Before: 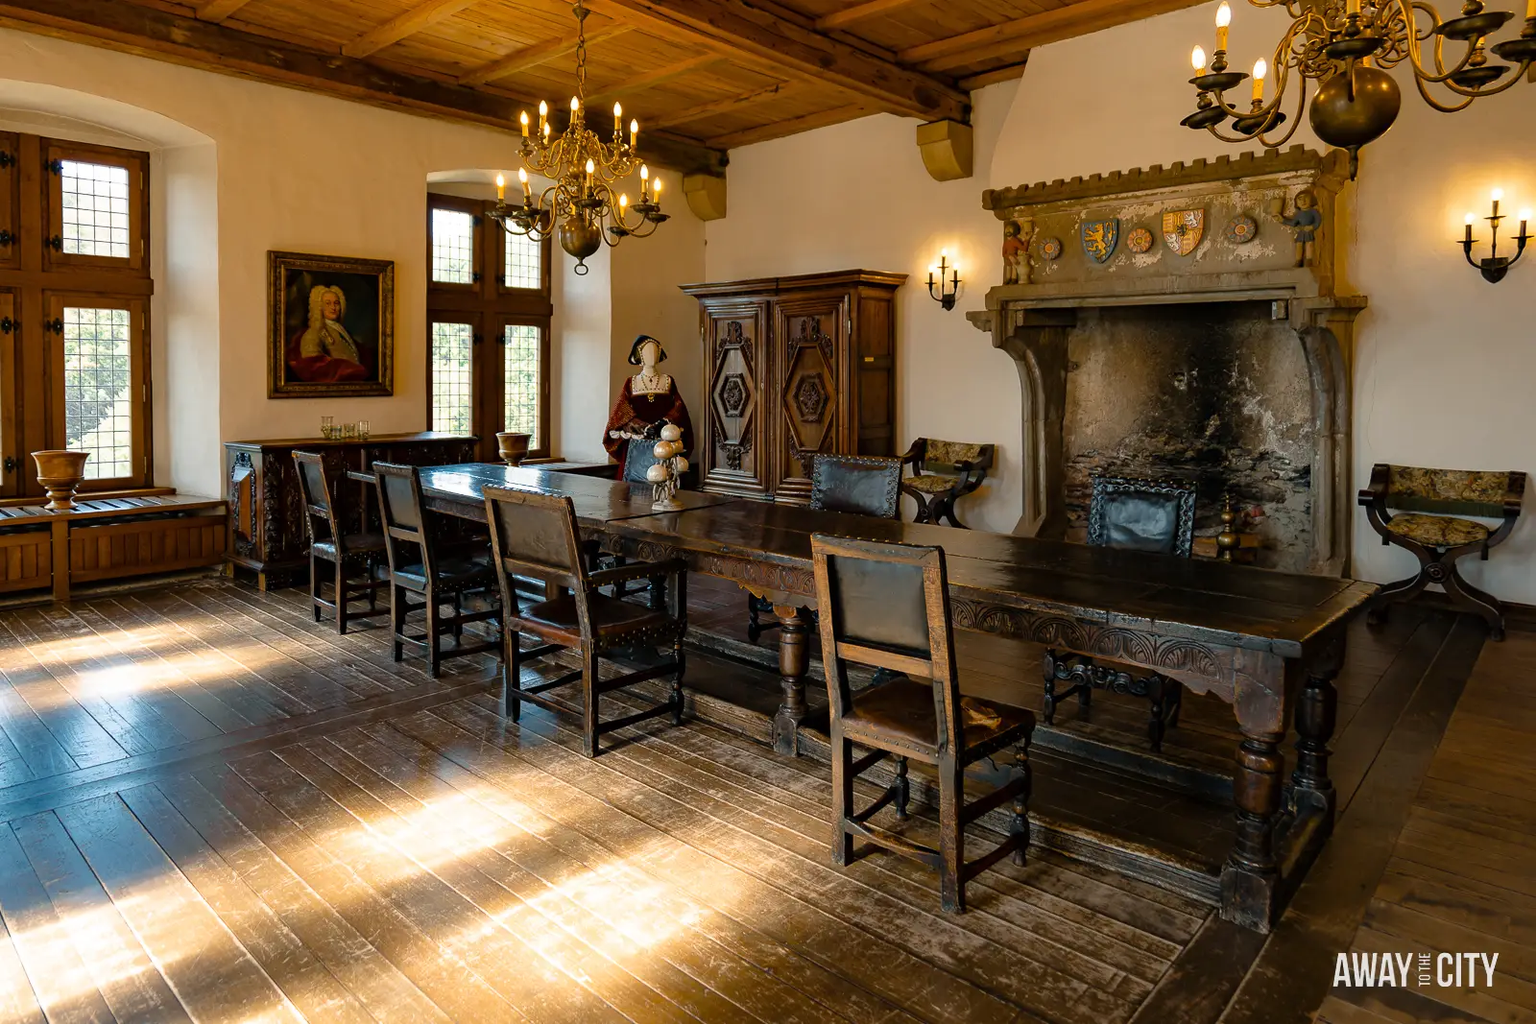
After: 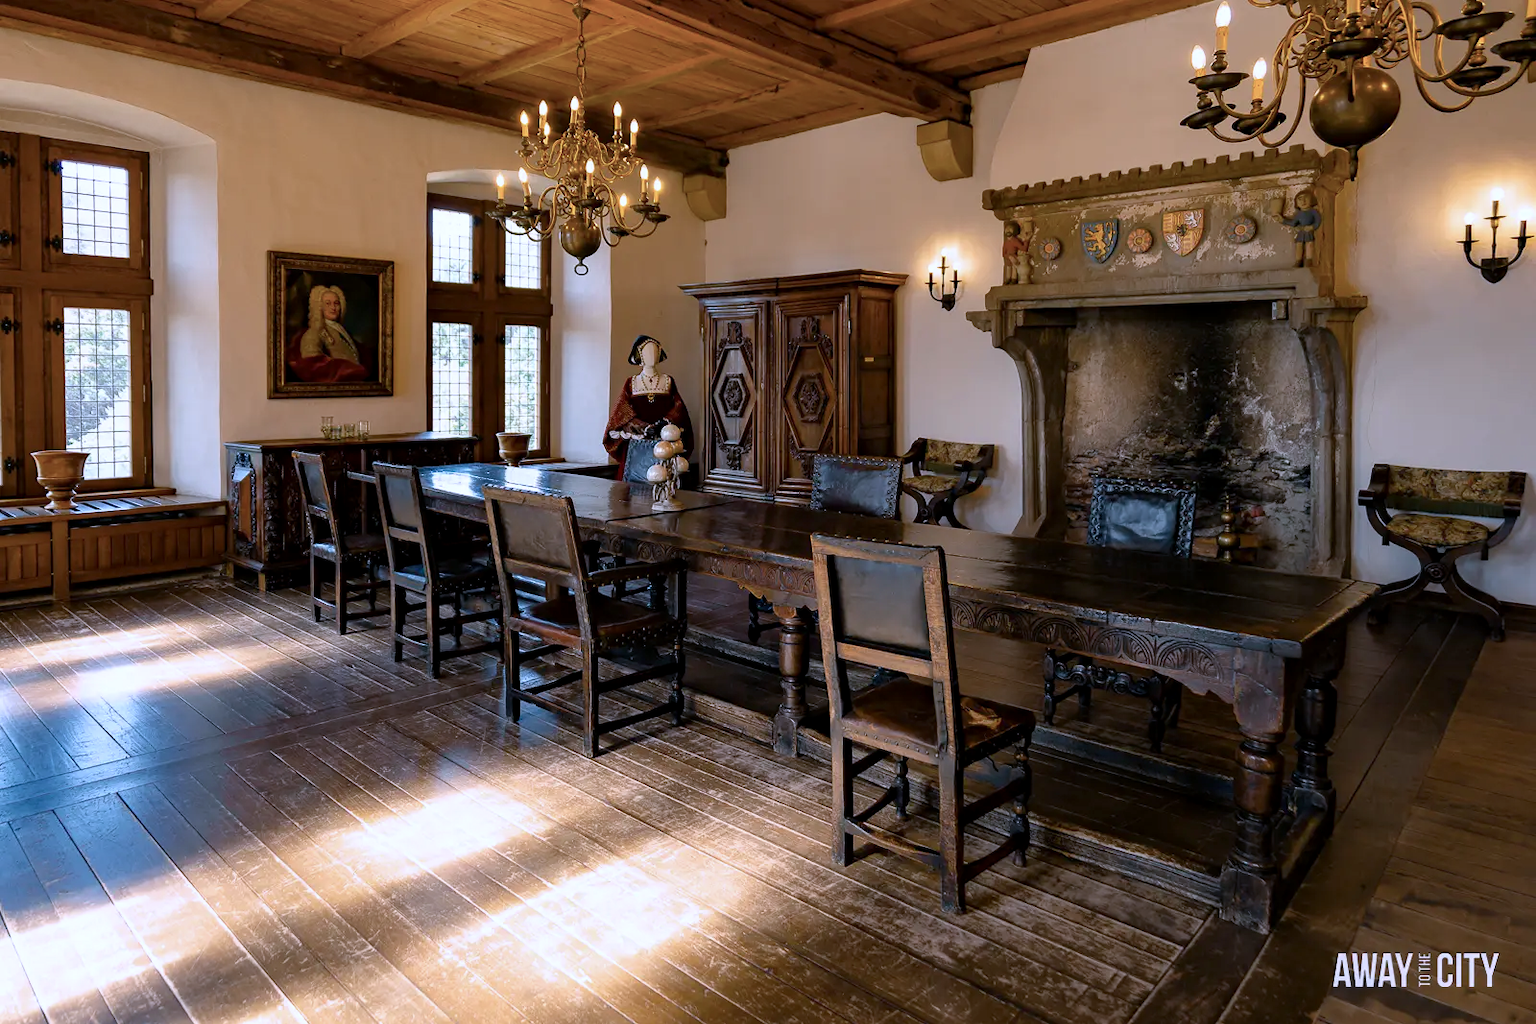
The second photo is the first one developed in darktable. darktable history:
exposure: black level correction 0.001, compensate highlight preservation false
color calibration: illuminant as shot in camera, x 0.379, y 0.397, temperature 4139.79 K, gamut compression 2.98
